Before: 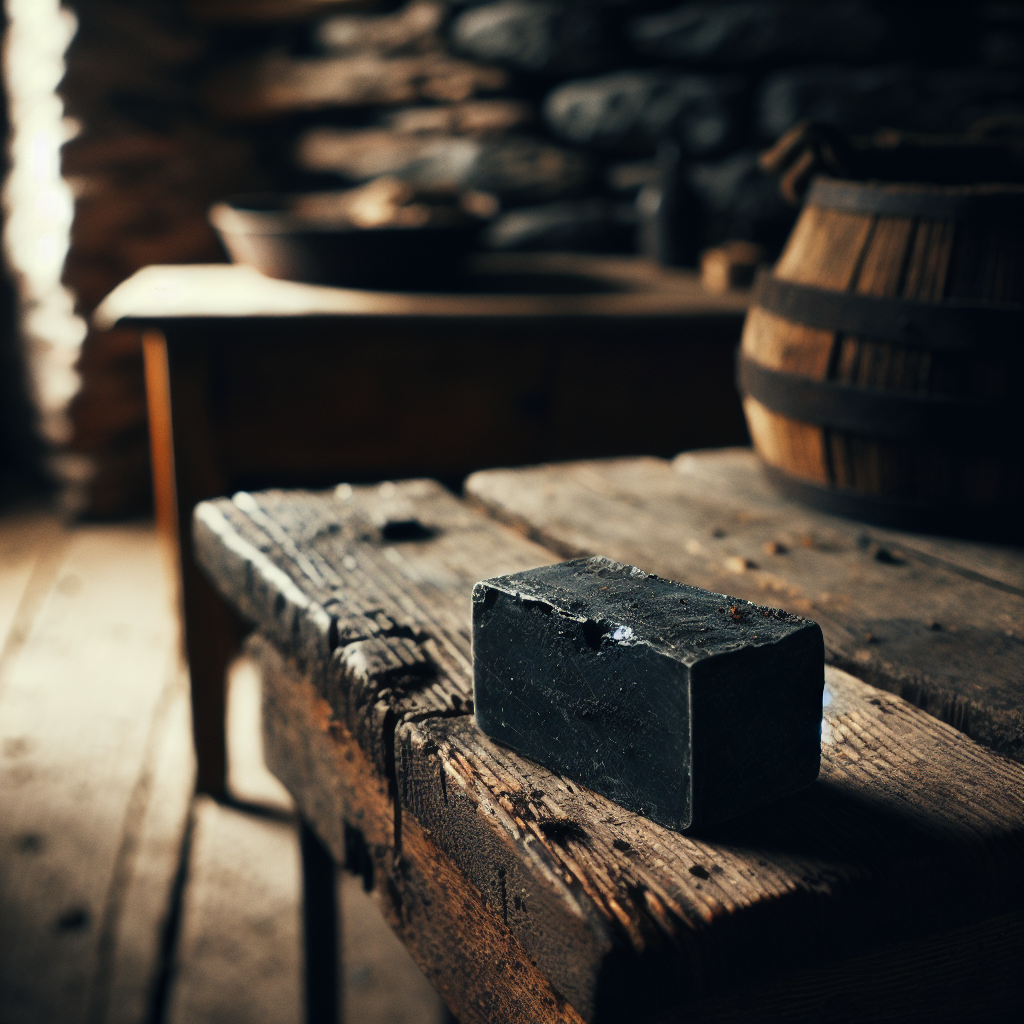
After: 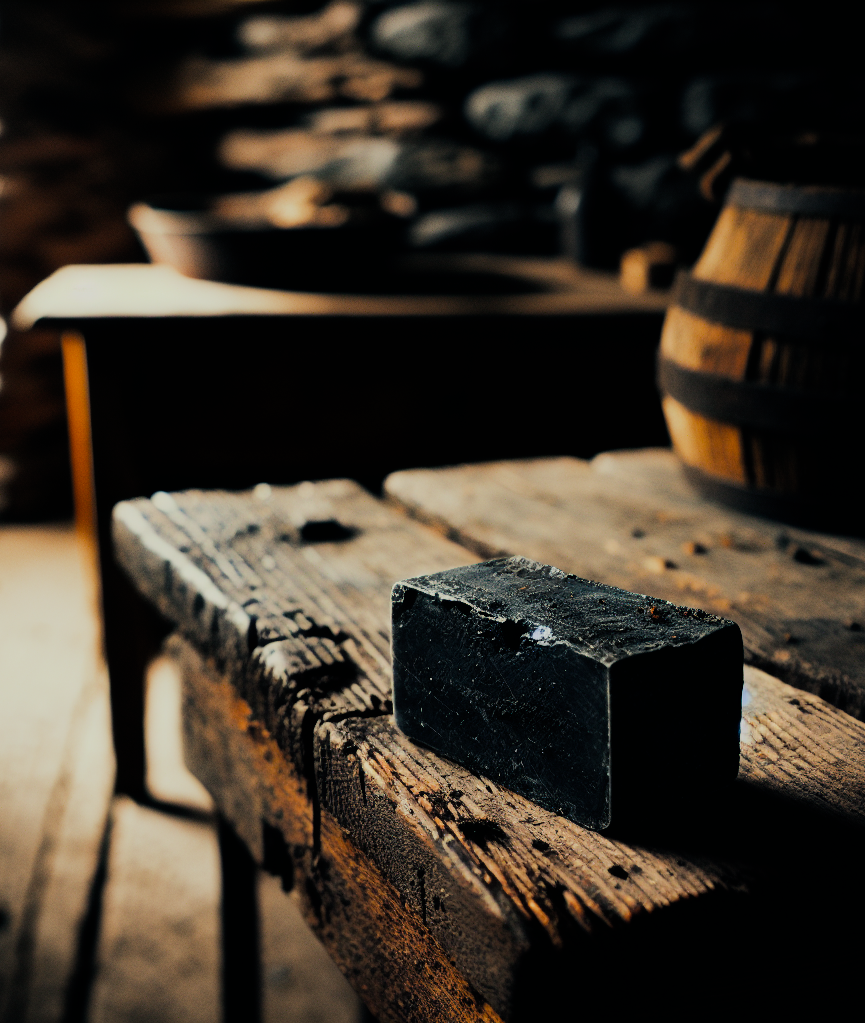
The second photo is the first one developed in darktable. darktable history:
crop: left 7.942%, right 7.513%
filmic rgb: black relative exposure -9.27 EV, white relative exposure 6.83 EV, hardness 3.09, contrast 1.059
color balance rgb: perceptual saturation grading › global saturation 29.383%, perceptual brilliance grading › highlights 6.418%, perceptual brilliance grading › mid-tones 16.45%, perceptual brilliance grading › shadows -5.459%
